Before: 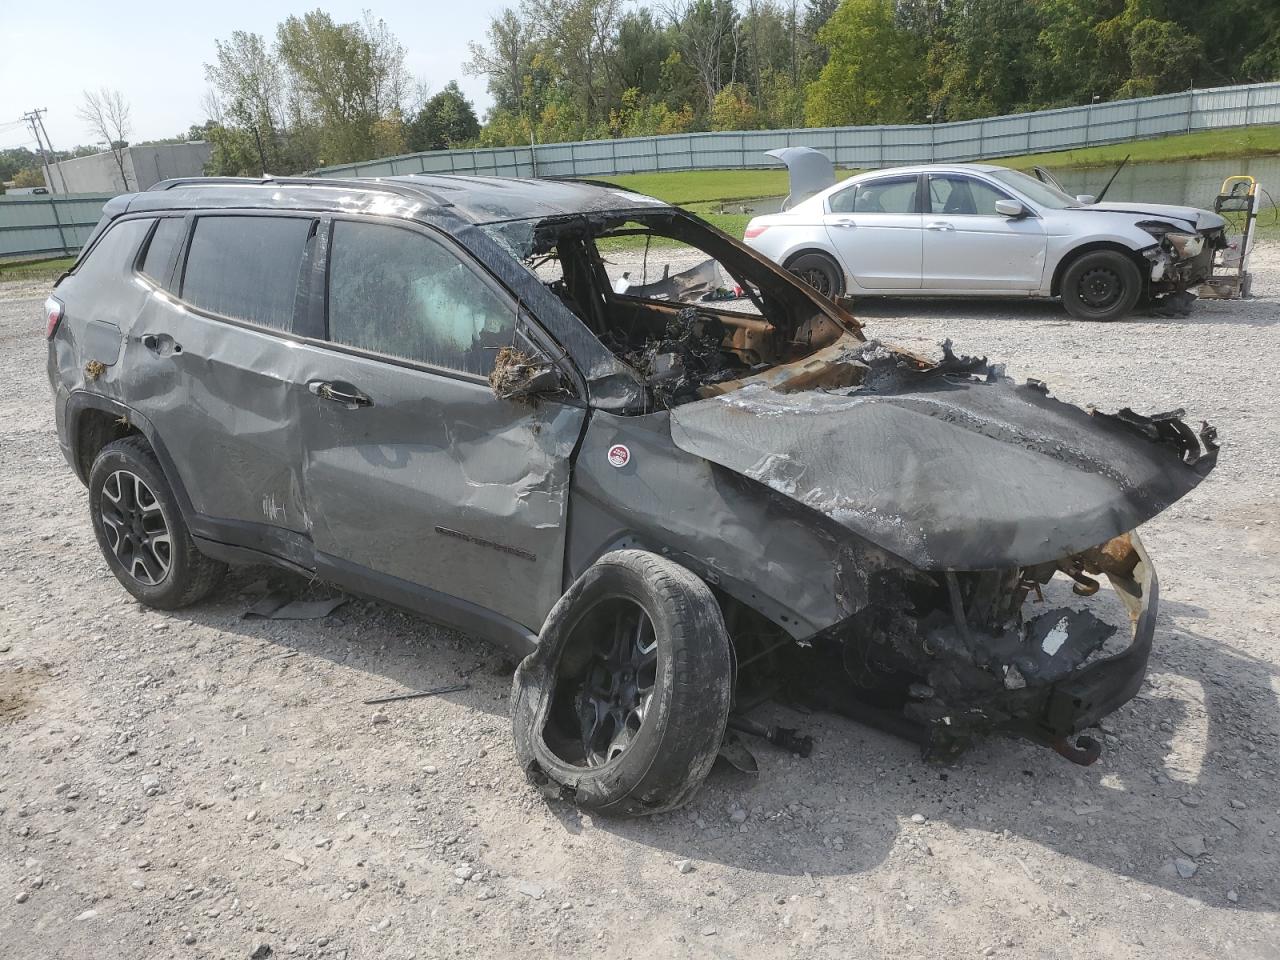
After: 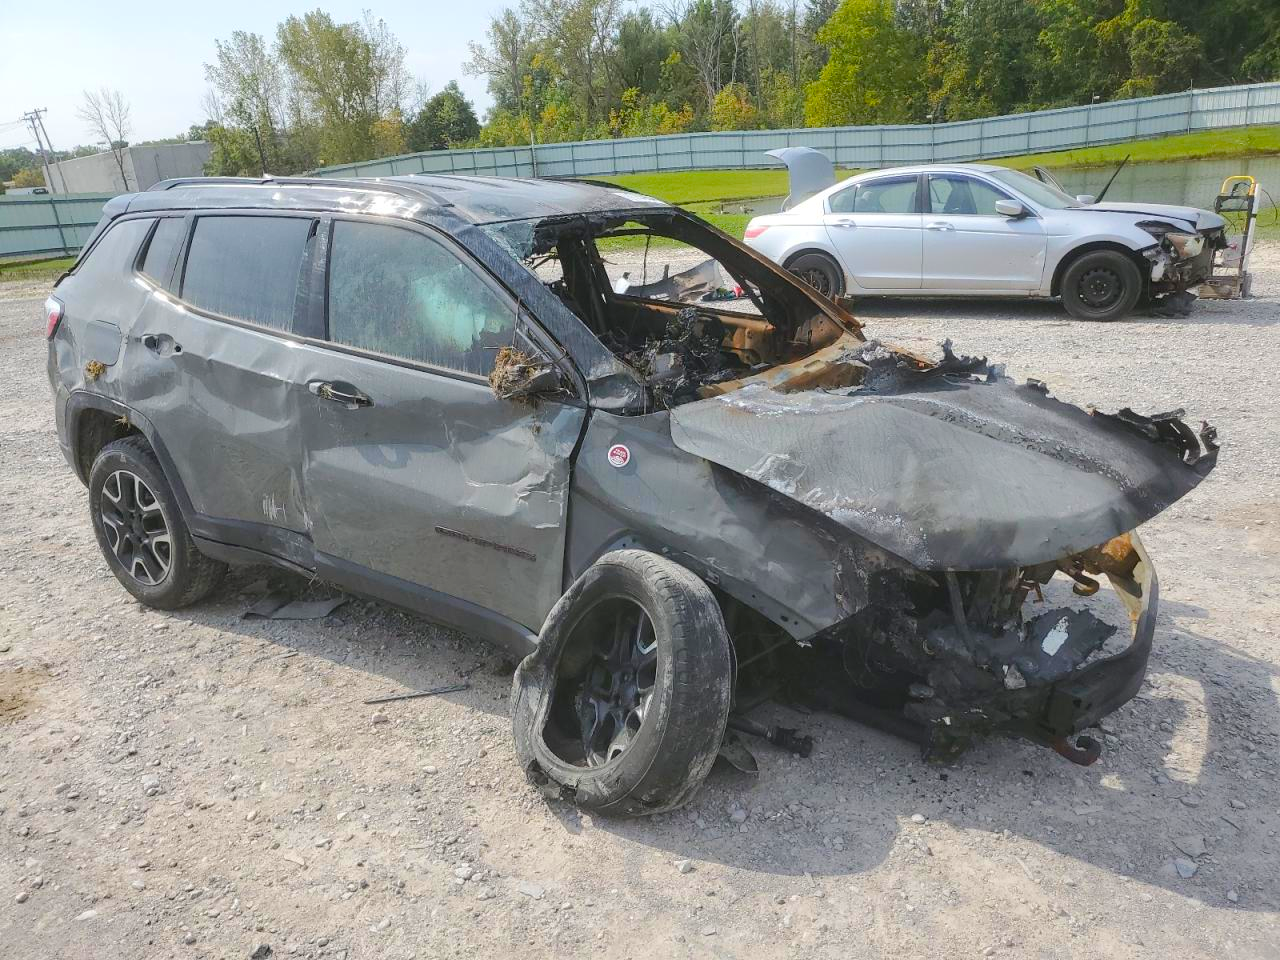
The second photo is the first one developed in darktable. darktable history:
color balance rgb: perceptual saturation grading › global saturation 25.914%, perceptual brilliance grading › mid-tones 10.615%, perceptual brilliance grading › shadows 15.499%, global vibrance 24.785%
